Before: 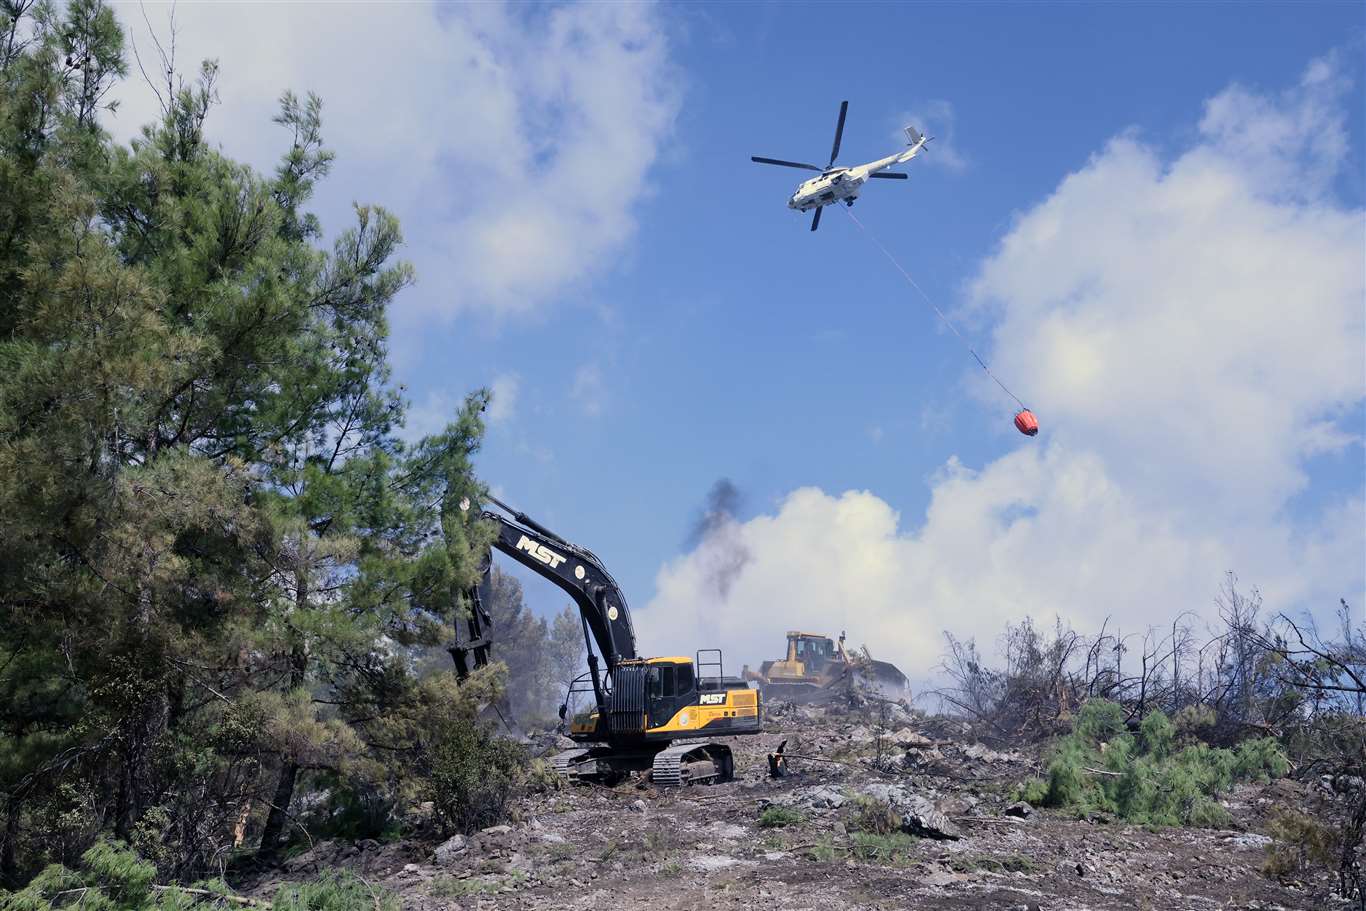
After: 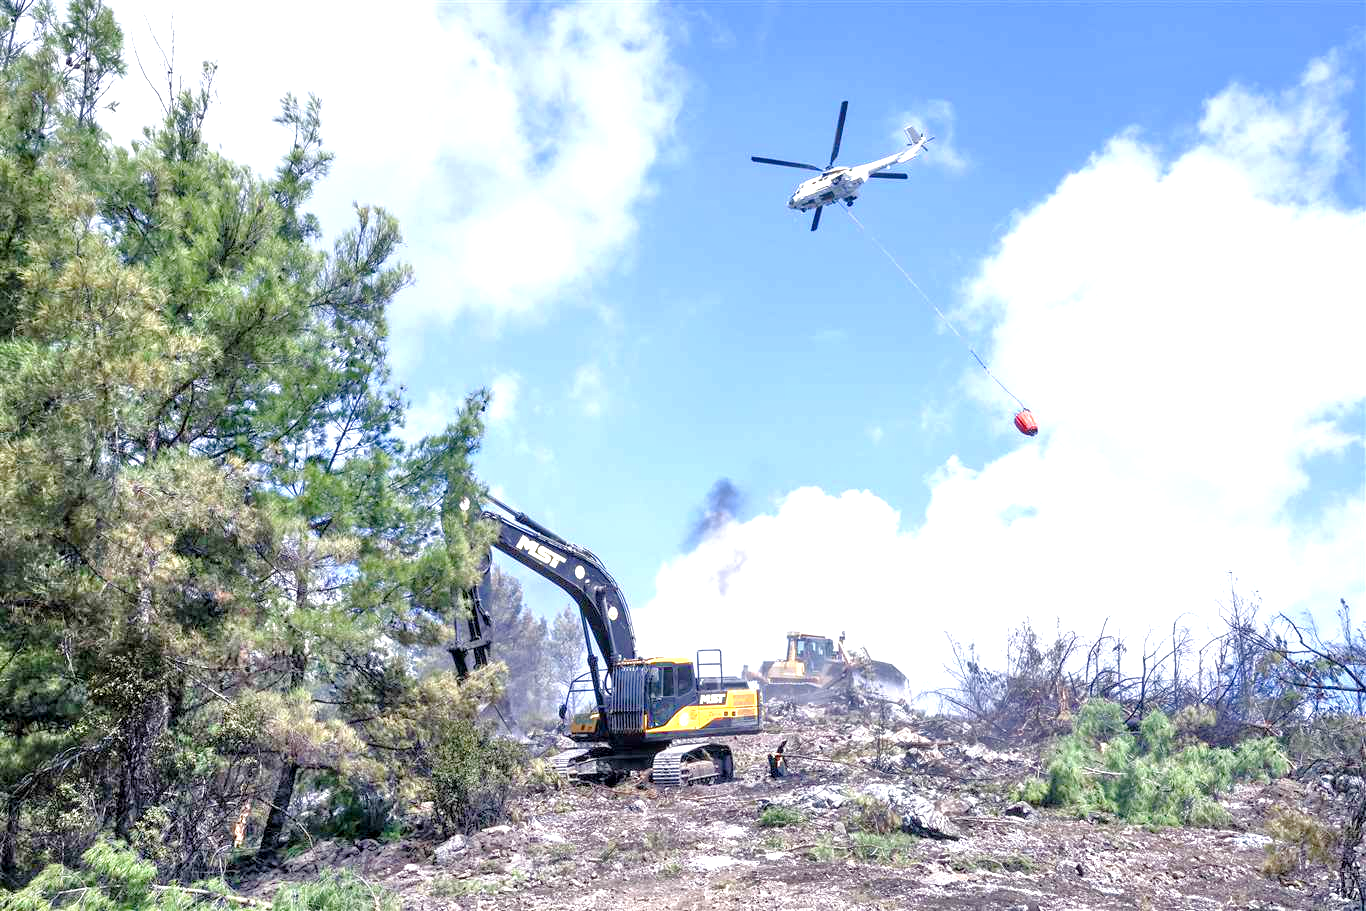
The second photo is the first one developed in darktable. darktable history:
color balance rgb: perceptual saturation grading › global saturation 20%, perceptual saturation grading › highlights -25%, perceptual saturation grading › shadows 25%
local contrast: detail 130%
exposure: black level correction 0, exposure 1.2 EV, compensate highlight preservation false
tone equalizer: -7 EV 0.15 EV, -6 EV 0.6 EV, -5 EV 1.15 EV, -4 EV 1.33 EV, -3 EV 1.15 EV, -2 EV 0.6 EV, -1 EV 0.15 EV, mask exposure compensation -0.5 EV
